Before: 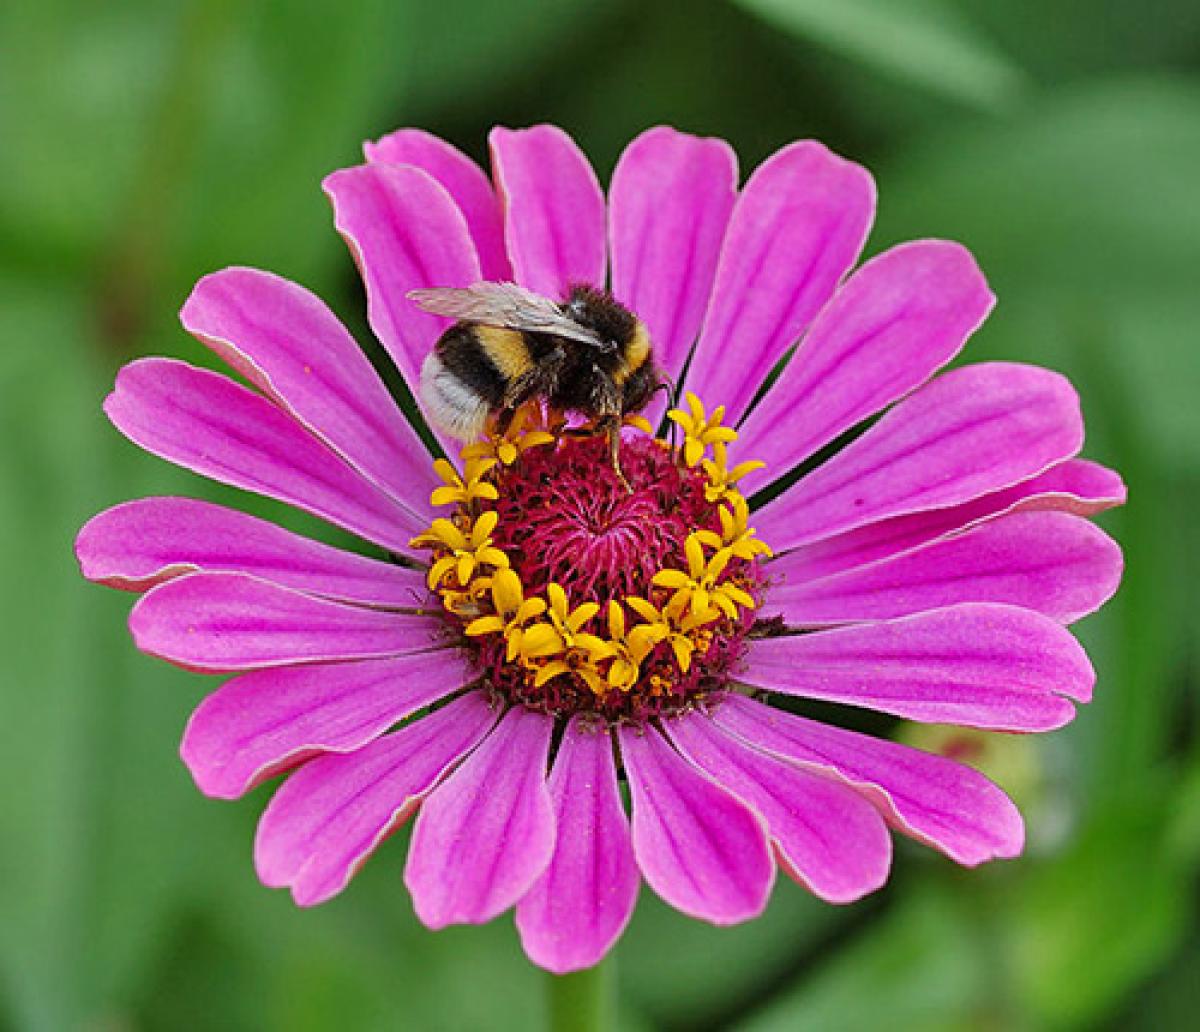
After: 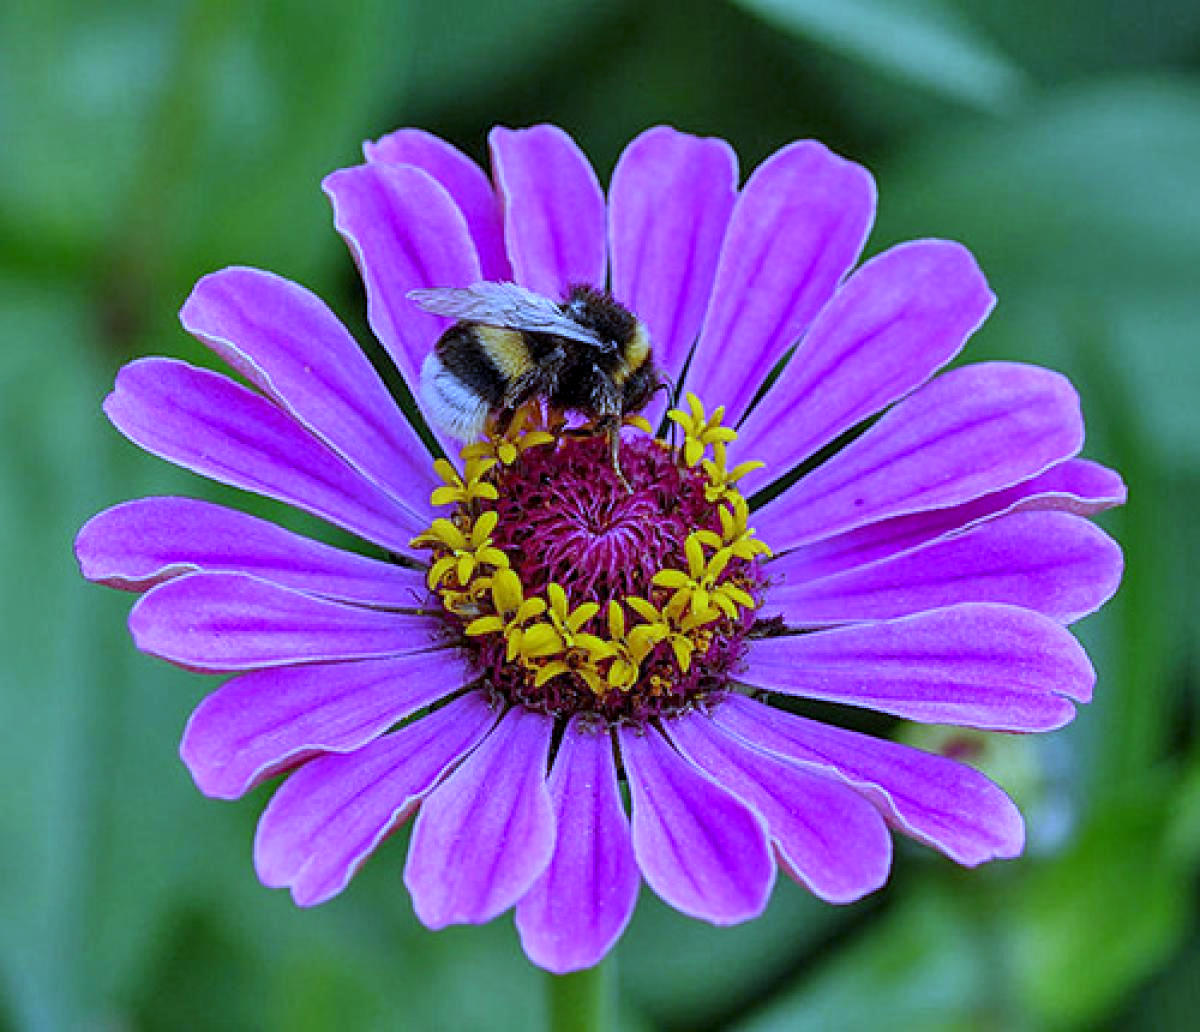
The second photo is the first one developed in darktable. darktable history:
local contrast: on, module defaults
white balance: red 0.766, blue 1.537
